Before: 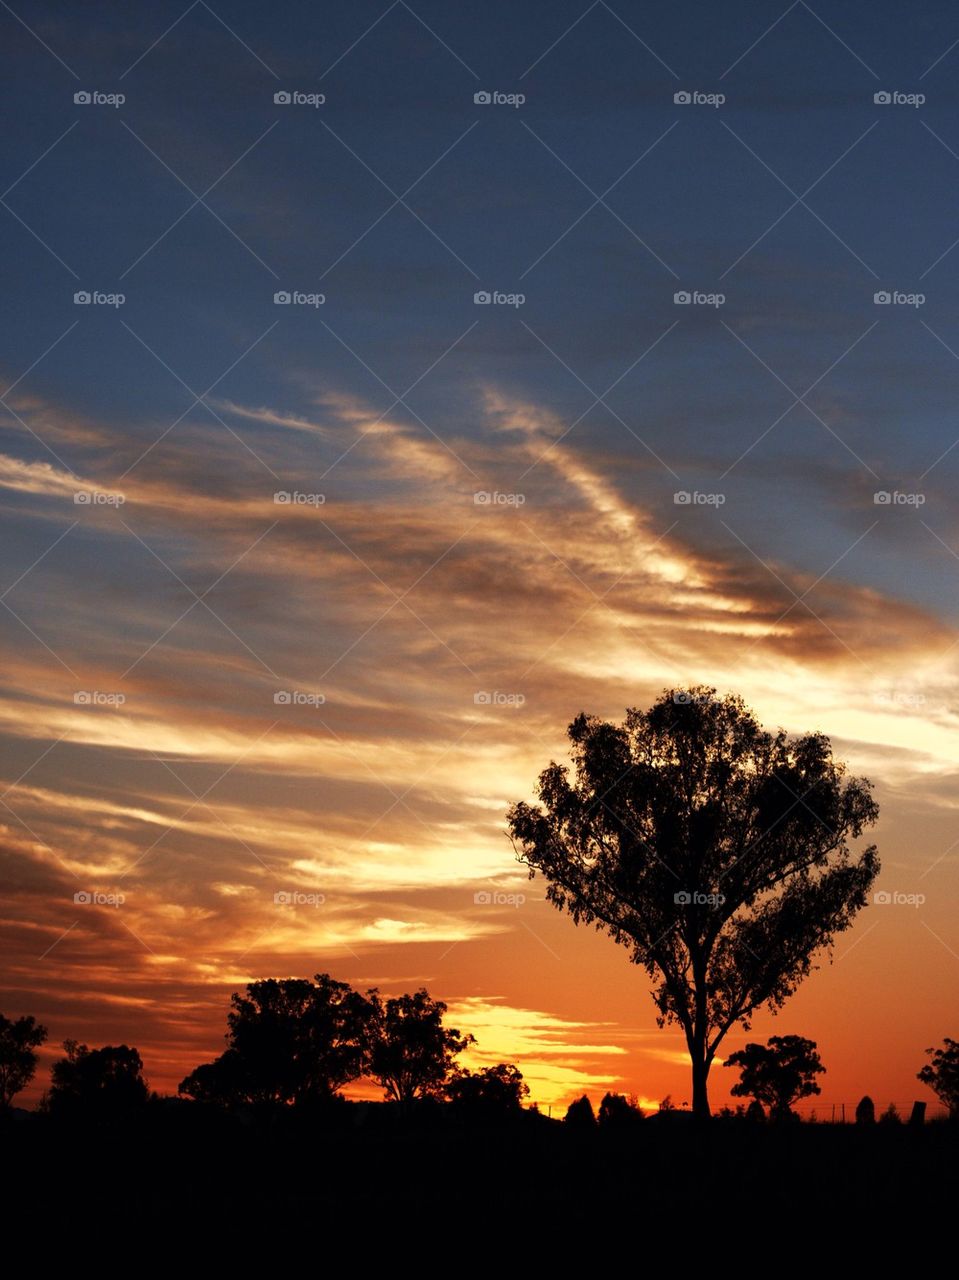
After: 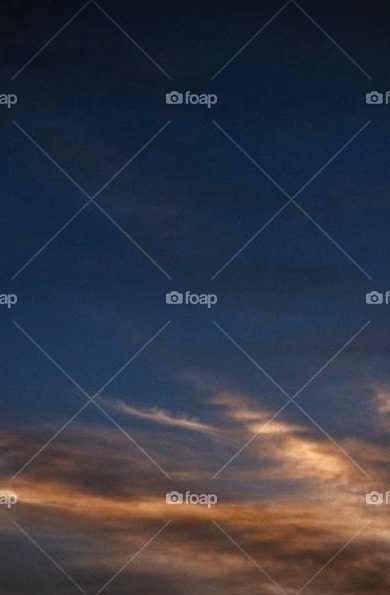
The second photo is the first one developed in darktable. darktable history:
color balance rgb: linear chroma grading › global chroma 8.407%, perceptual saturation grading › global saturation 0.173%, perceptual saturation grading › mid-tones 6.268%, perceptual saturation grading › shadows 71.614%, perceptual brilliance grading › global brilliance -0.913%, perceptual brilliance grading › highlights -1.732%, perceptual brilliance grading › mid-tones -1.451%, perceptual brilliance grading › shadows -0.962%
crop and rotate: left 11.293%, top 0.057%, right 47.947%, bottom 53.417%
filmic rgb: black relative exposure -8.28 EV, white relative exposure 2.2 EV, hardness 7.18, latitude 86.23%, contrast 1.686, highlights saturation mix -3.08%, shadows ↔ highlights balance -2.77%
vignetting: fall-off start 100.48%, width/height ratio 1.304
